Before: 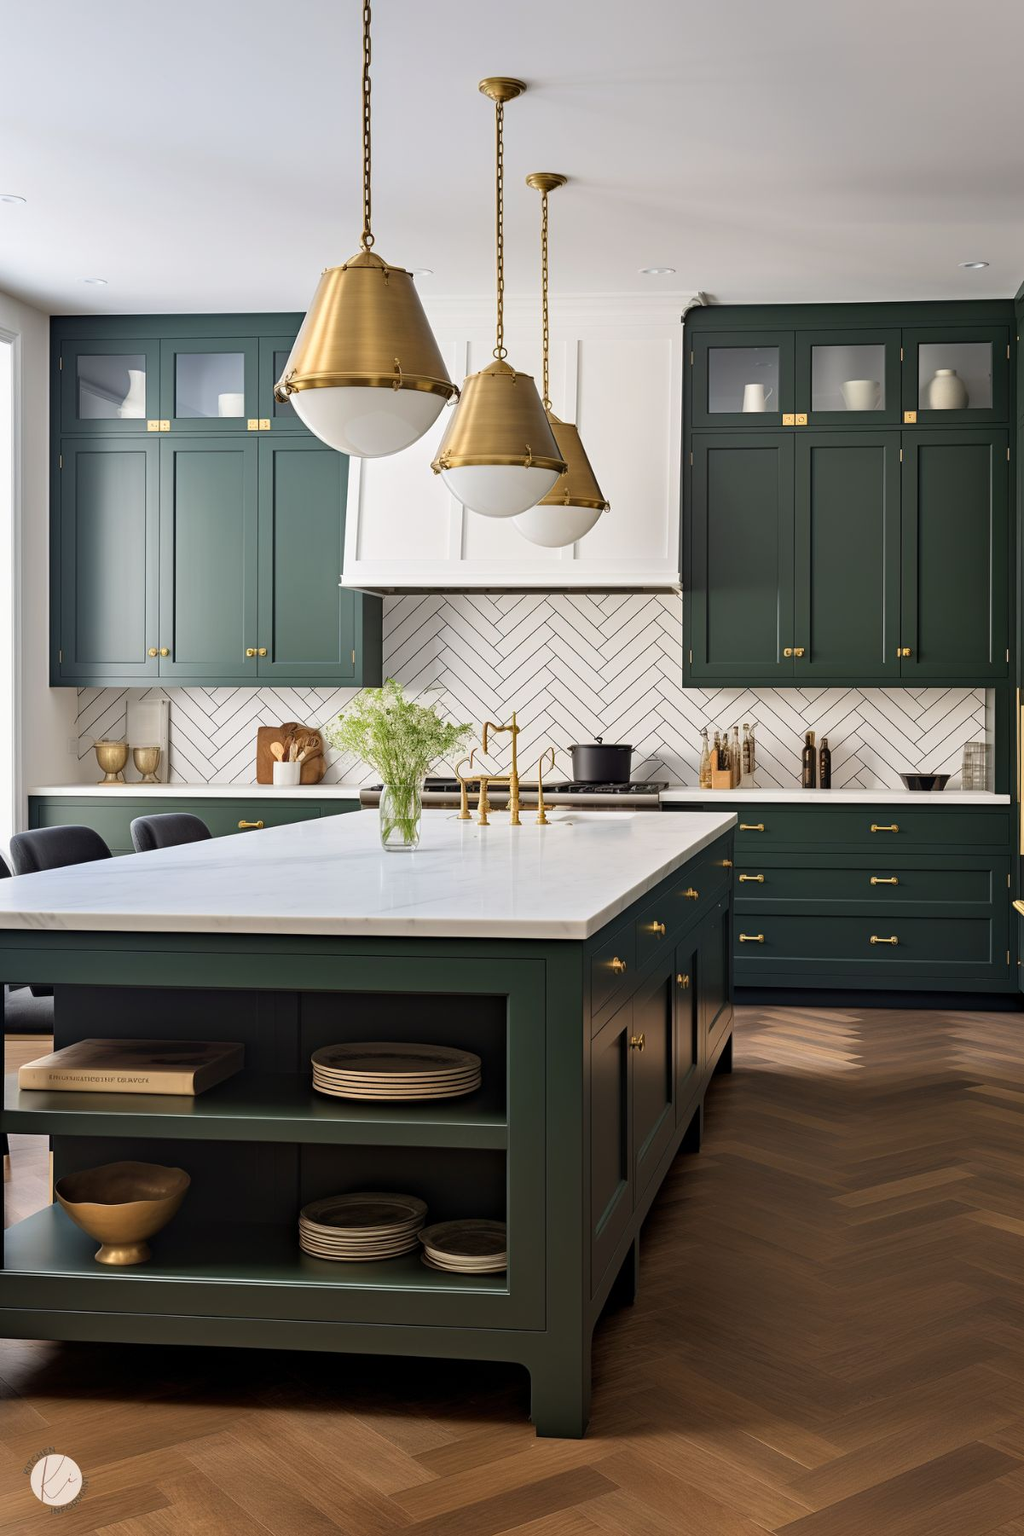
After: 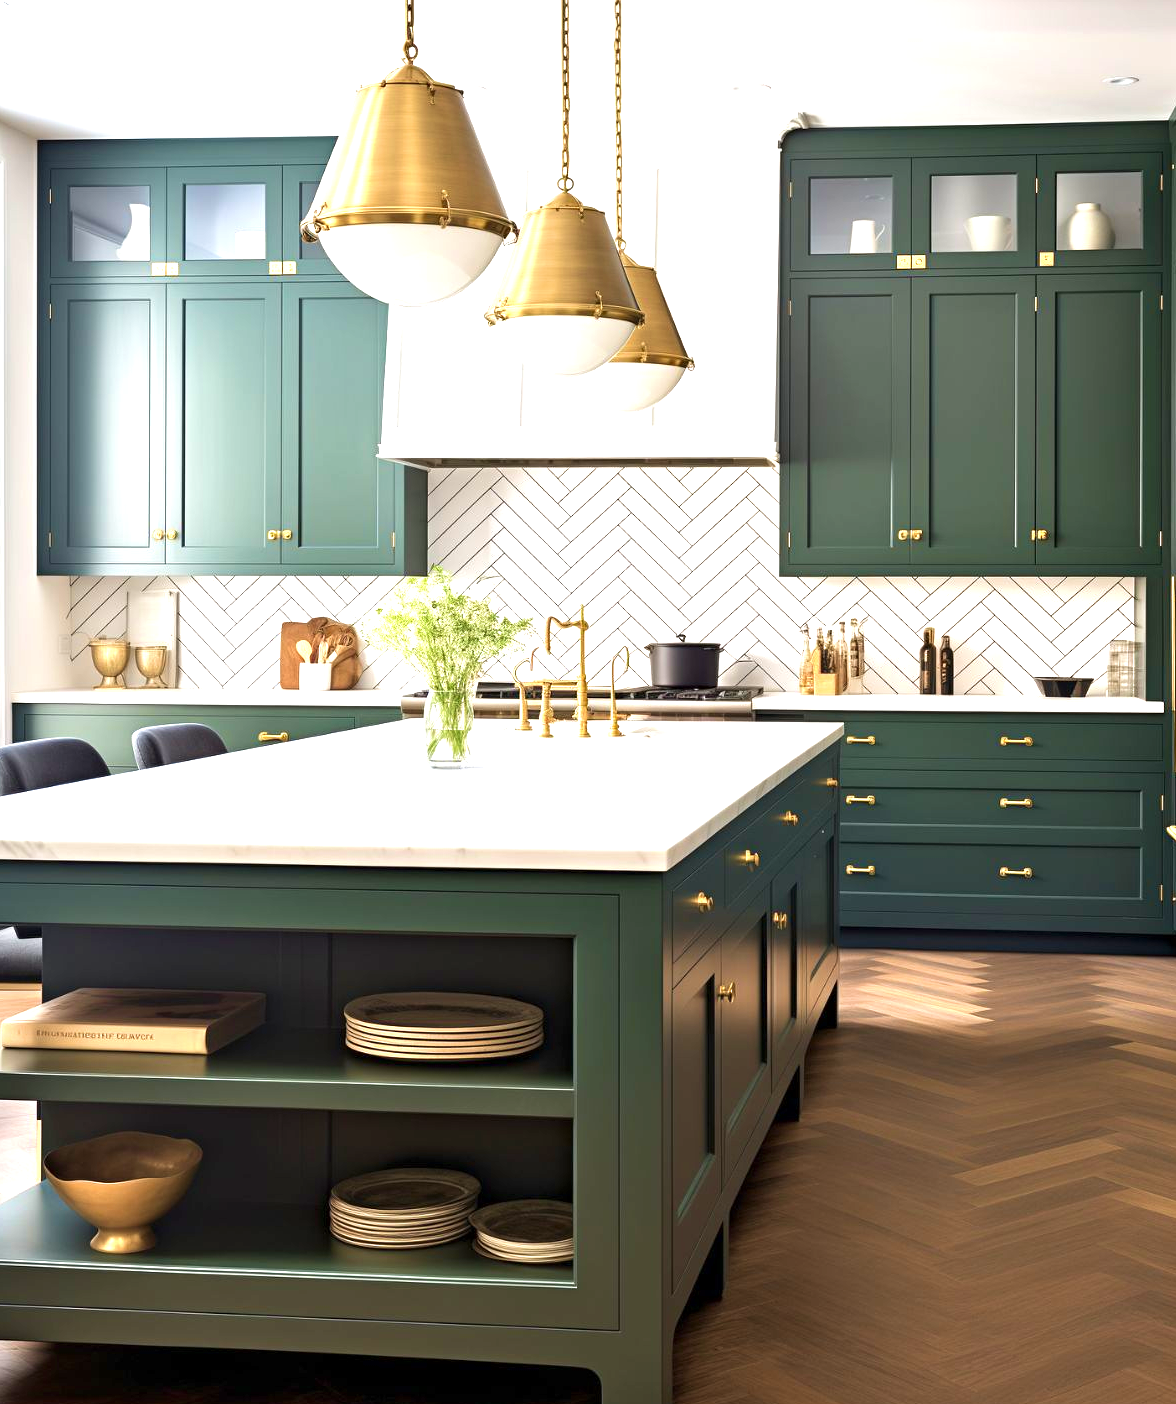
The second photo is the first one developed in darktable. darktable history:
crop and rotate: left 1.814%, top 12.818%, right 0.25%, bottom 9.225%
exposure: exposure 1.223 EV, compensate highlight preservation false
velvia: on, module defaults
